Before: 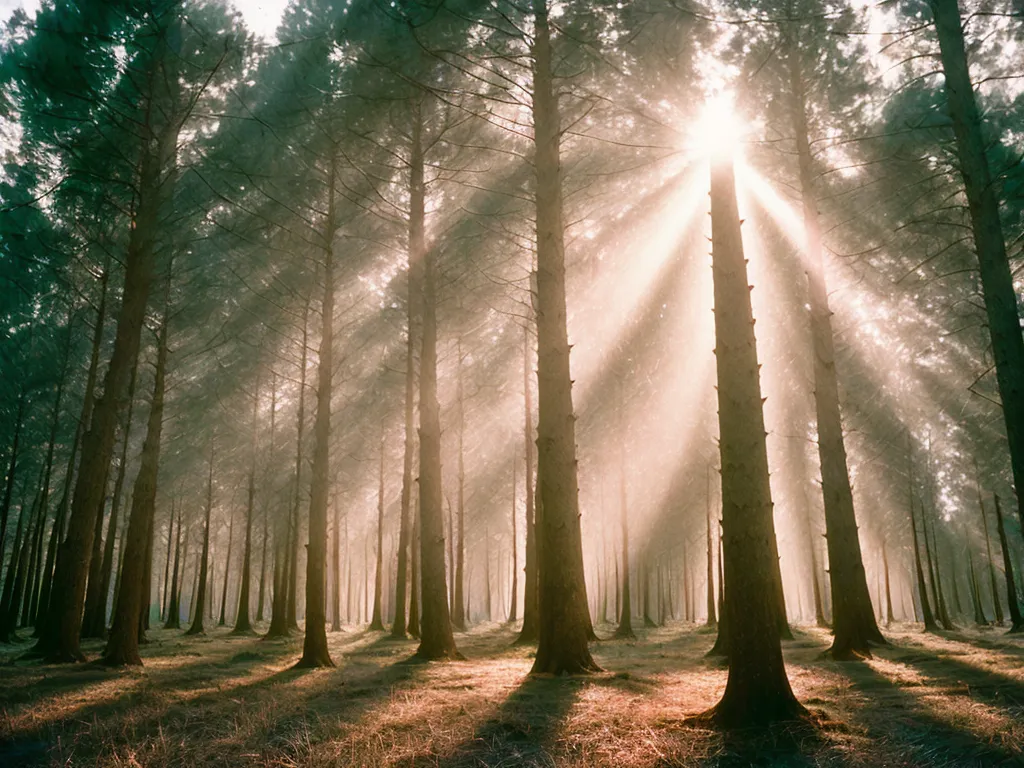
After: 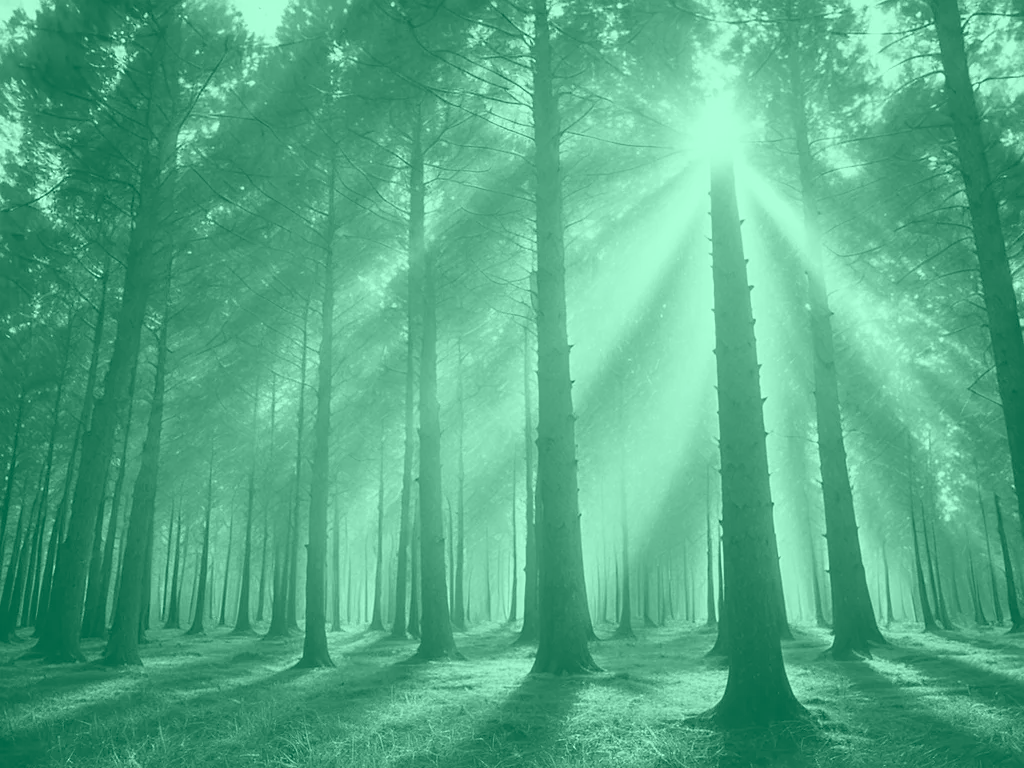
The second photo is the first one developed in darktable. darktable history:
sharpen: amount 0.2
exposure: black level correction 0, exposure 0.7 EV, compensate exposure bias true, compensate highlight preservation false
colorize: hue 147.6°, saturation 65%, lightness 21.64%
